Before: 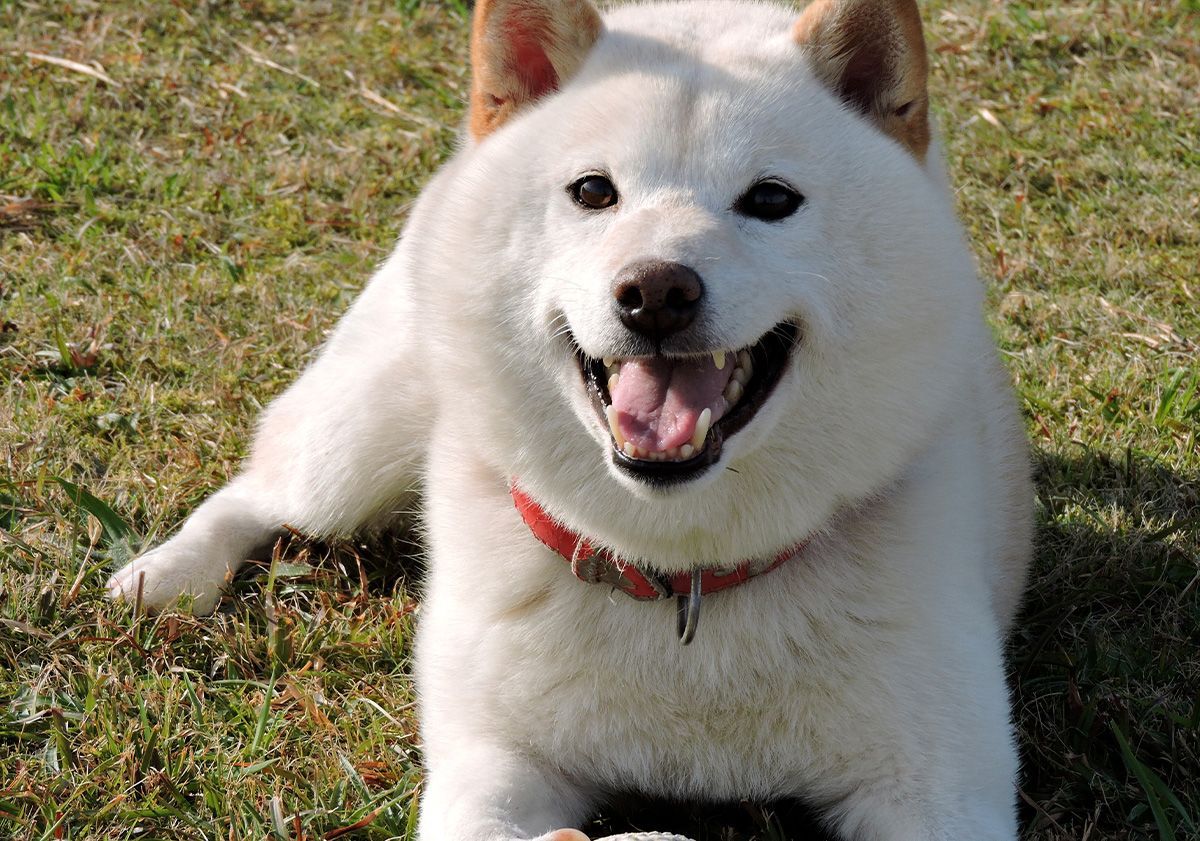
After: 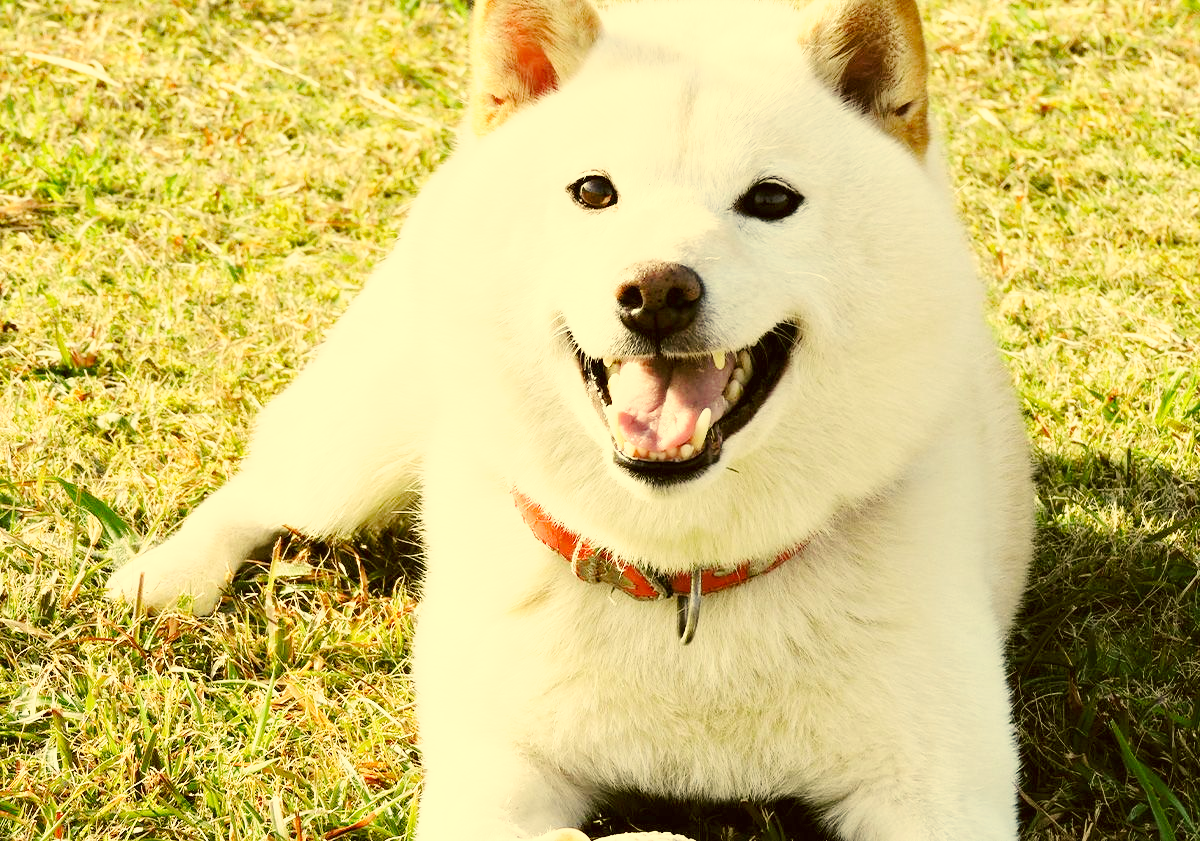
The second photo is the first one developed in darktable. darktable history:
exposure: black level correction 0, exposure 1 EV, compensate exposure bias true, compensate highlight preservation false
base curve: curves: ch0 [(0, 0) (0.025, 0.046) (0.112, 0.277) (0.467, 0.74) (0.814, 0.929) (1, 0.942)], preserve colors none
color correction: highlights a* 0.083, highlights b* 29.12, shadows a* -0.273, shadows b* 21.01
